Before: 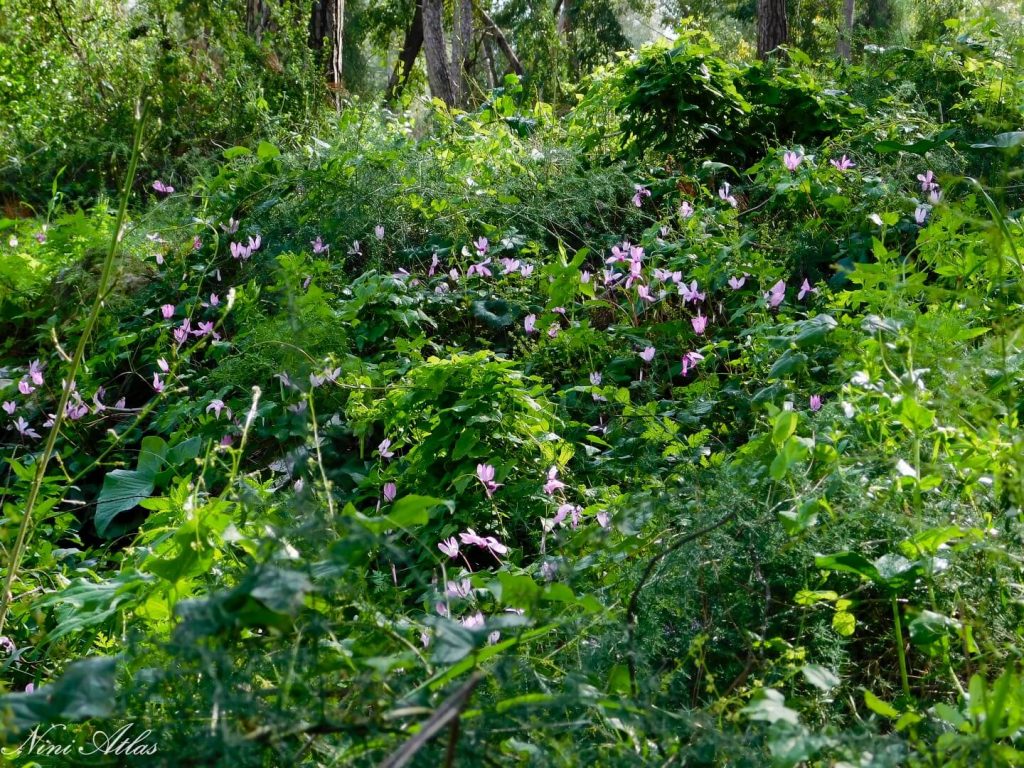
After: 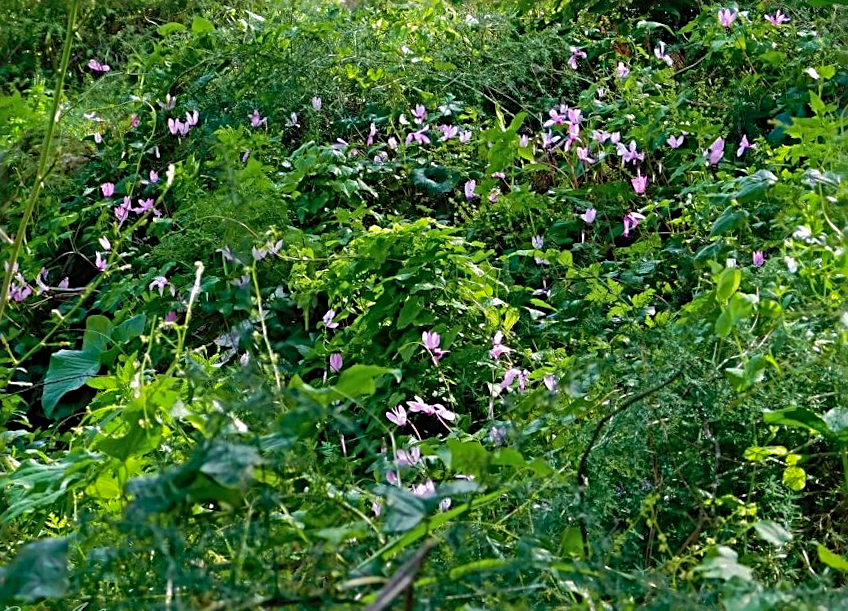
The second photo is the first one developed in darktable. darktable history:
crop and rotate: left 4.842%, top 15.51%, right 10.668%
rotate and perspective: rotation -2°, crop left 0.022, crop right 0.978, crop top 0.049, crop bottom 0.951
shadows and highlights: on, module defaults
velvia: strength 29%
sharpen: radius 2.817, amount 0.715
